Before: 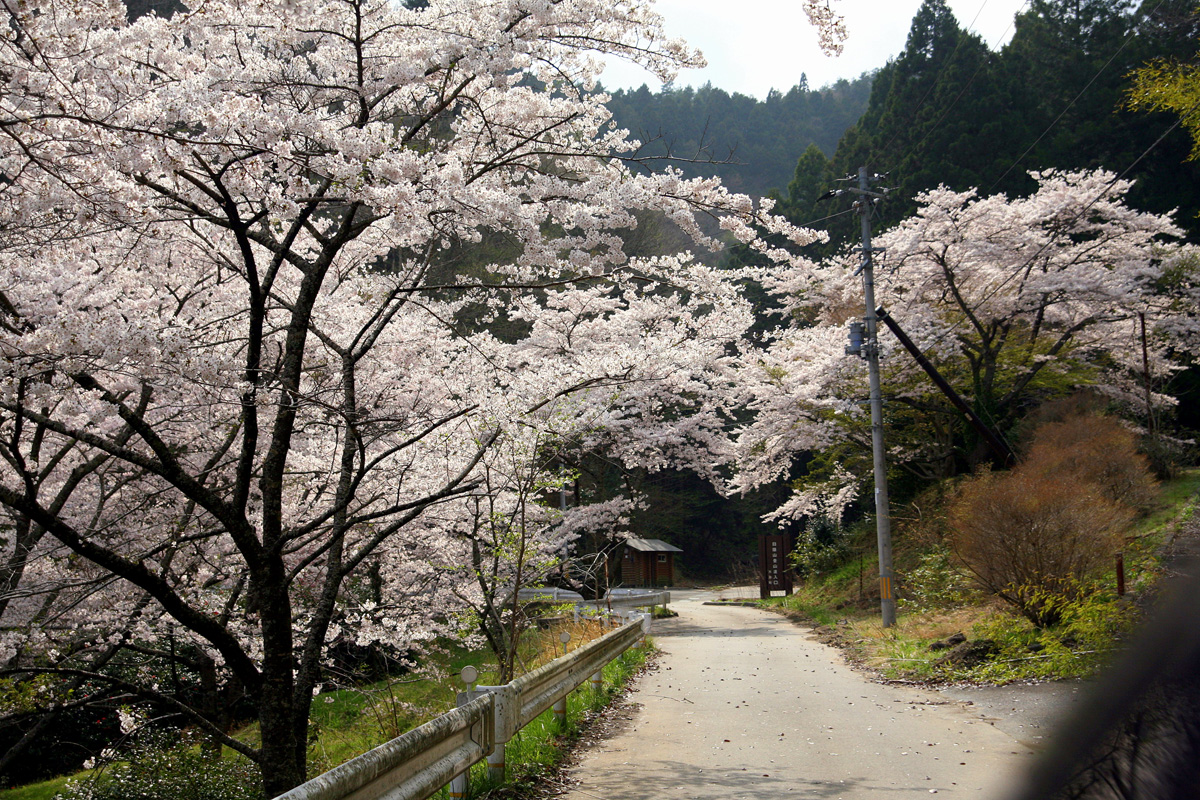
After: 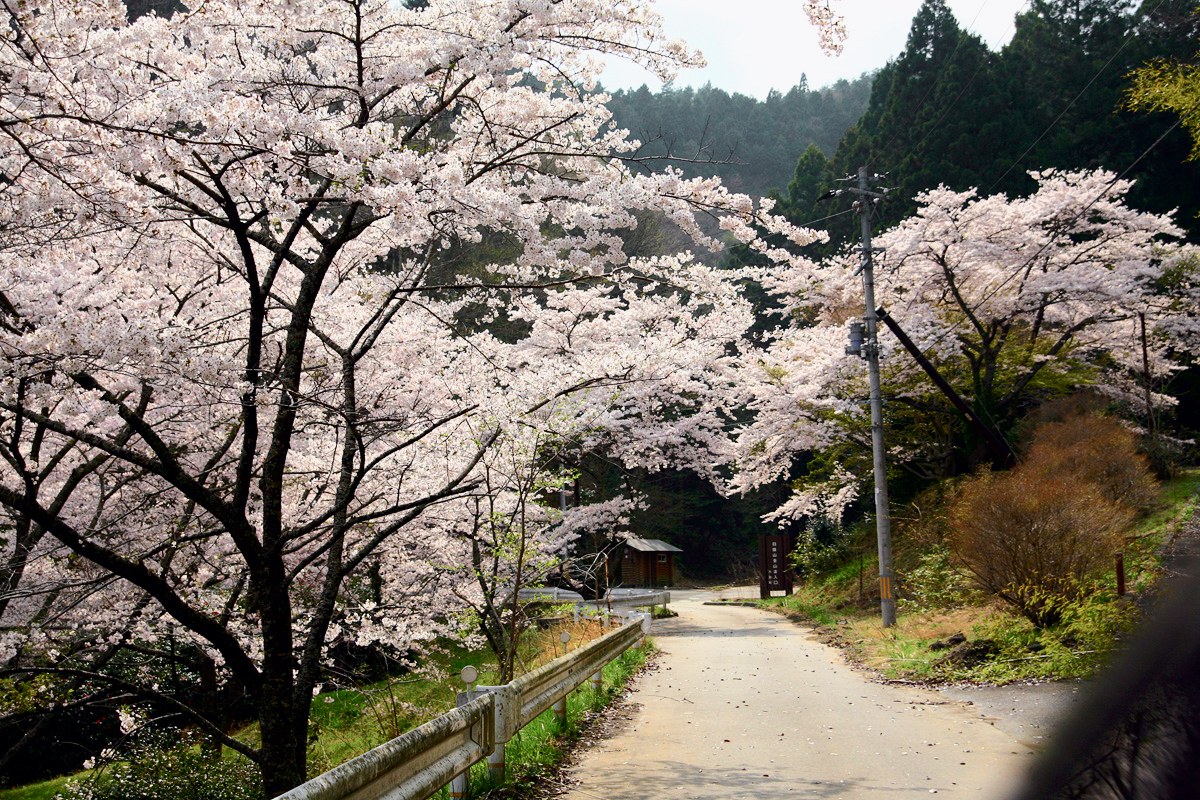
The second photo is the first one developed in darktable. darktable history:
tone curve: curves: ch0 [(0, 0) (0.035, 0.017) (0.131, 0.108) (0.279, 0.279) (0.476, 0.554) (0.617, 0.693) (0.704, 0.77) (0.801, 0.854) (0.895, 0.927) (1, 0.976)]; ch1 [(0, 0) (0.318, 0.278) (0.444, 0.427) (0.493, 0.493) (0.537, 0.547) (0.594, 0.616) (0.746, 0.764) (1, 1)]; ch2 [(0, 0) (0.316, 0.292) (0.381, 0.37) (0.423, 0.448) (0.476, 0.482) (0.502, 0.498) (0.529, 0.532) (0.583, 0.608) (0.639, 0.657) (0.7, 0.7) (0.861, 0.808) (1, 0.951)], color space Lab, independent channels, preserve colors none
